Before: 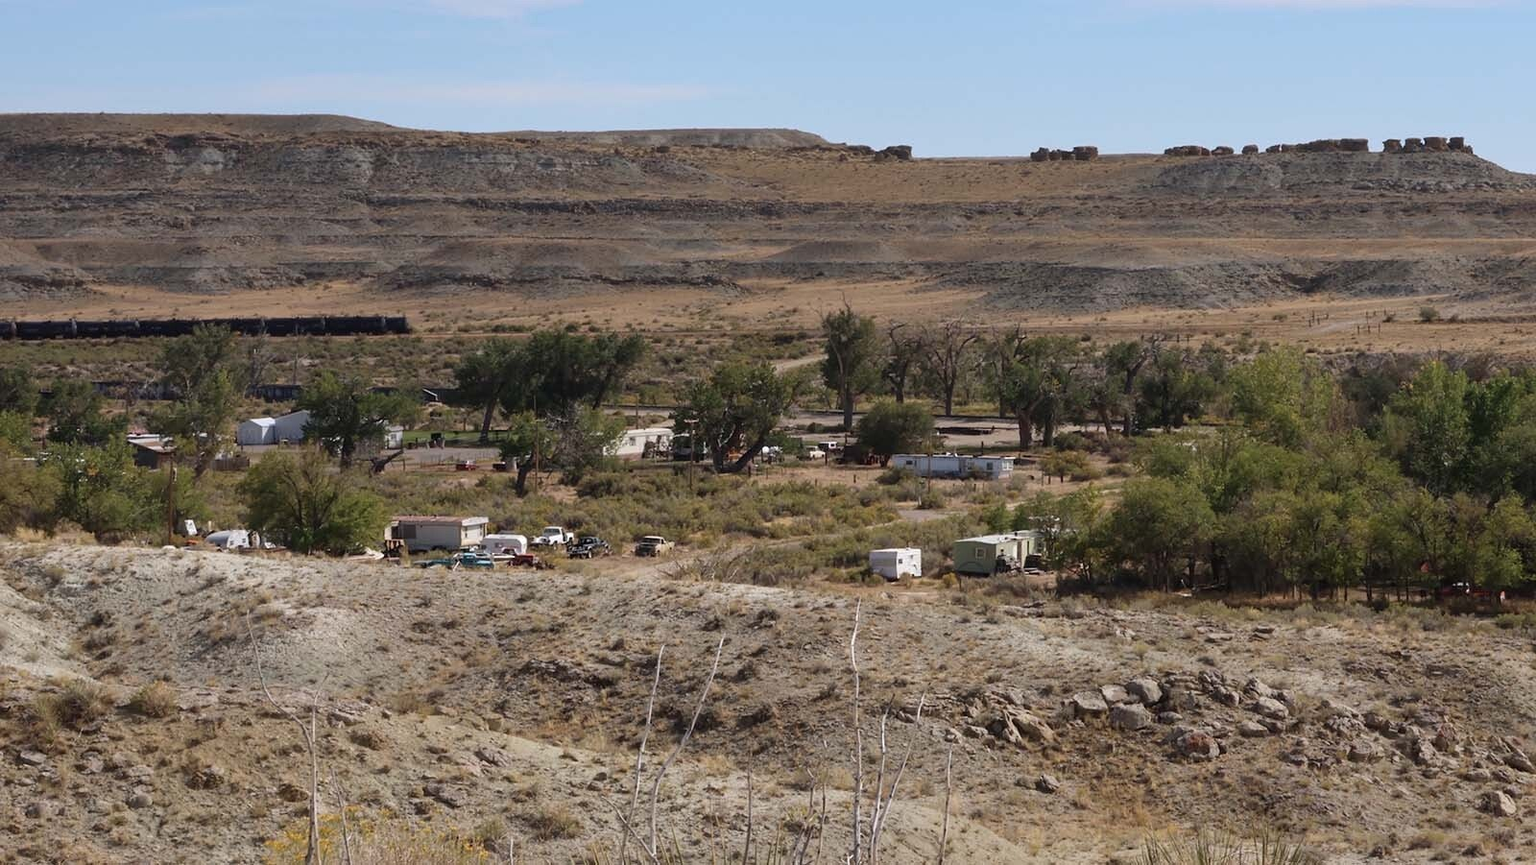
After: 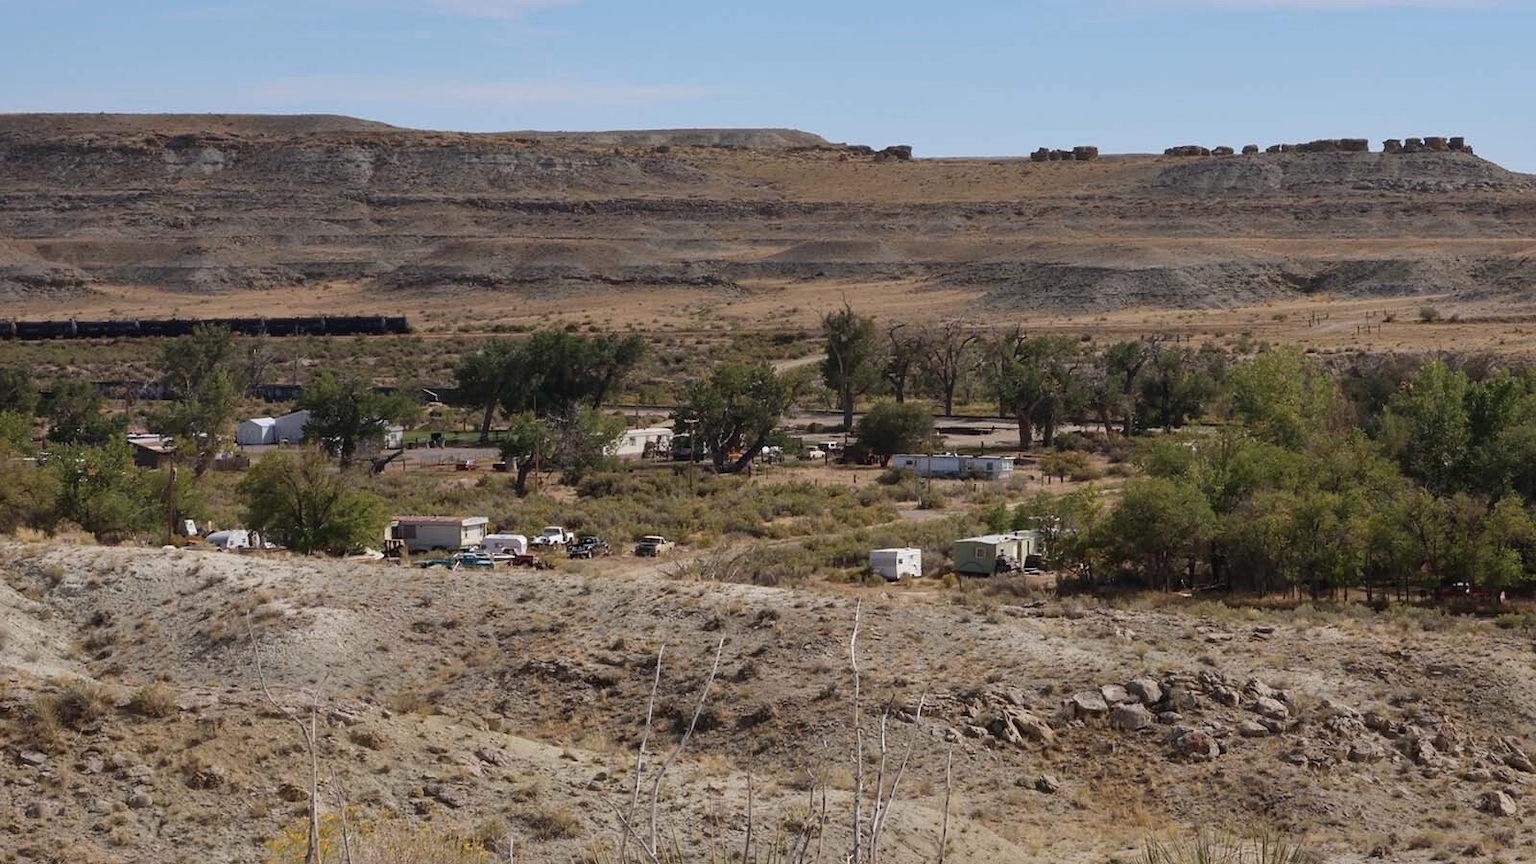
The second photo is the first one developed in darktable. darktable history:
shadows and highlights: shadows -20.46, white point adjustment -1.87, highlights -34.97
